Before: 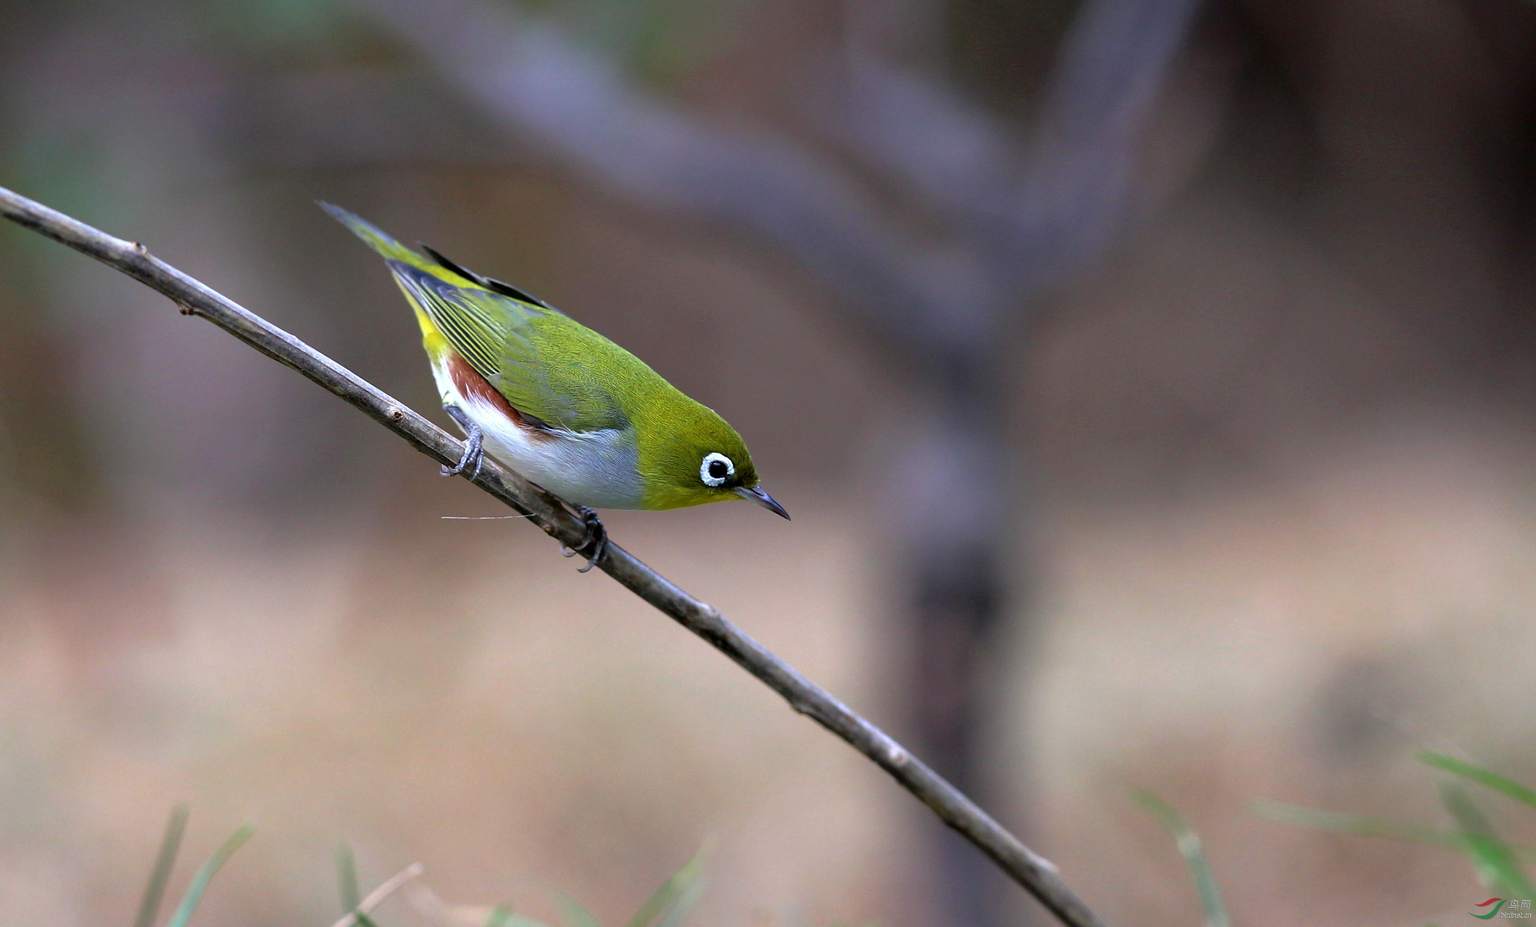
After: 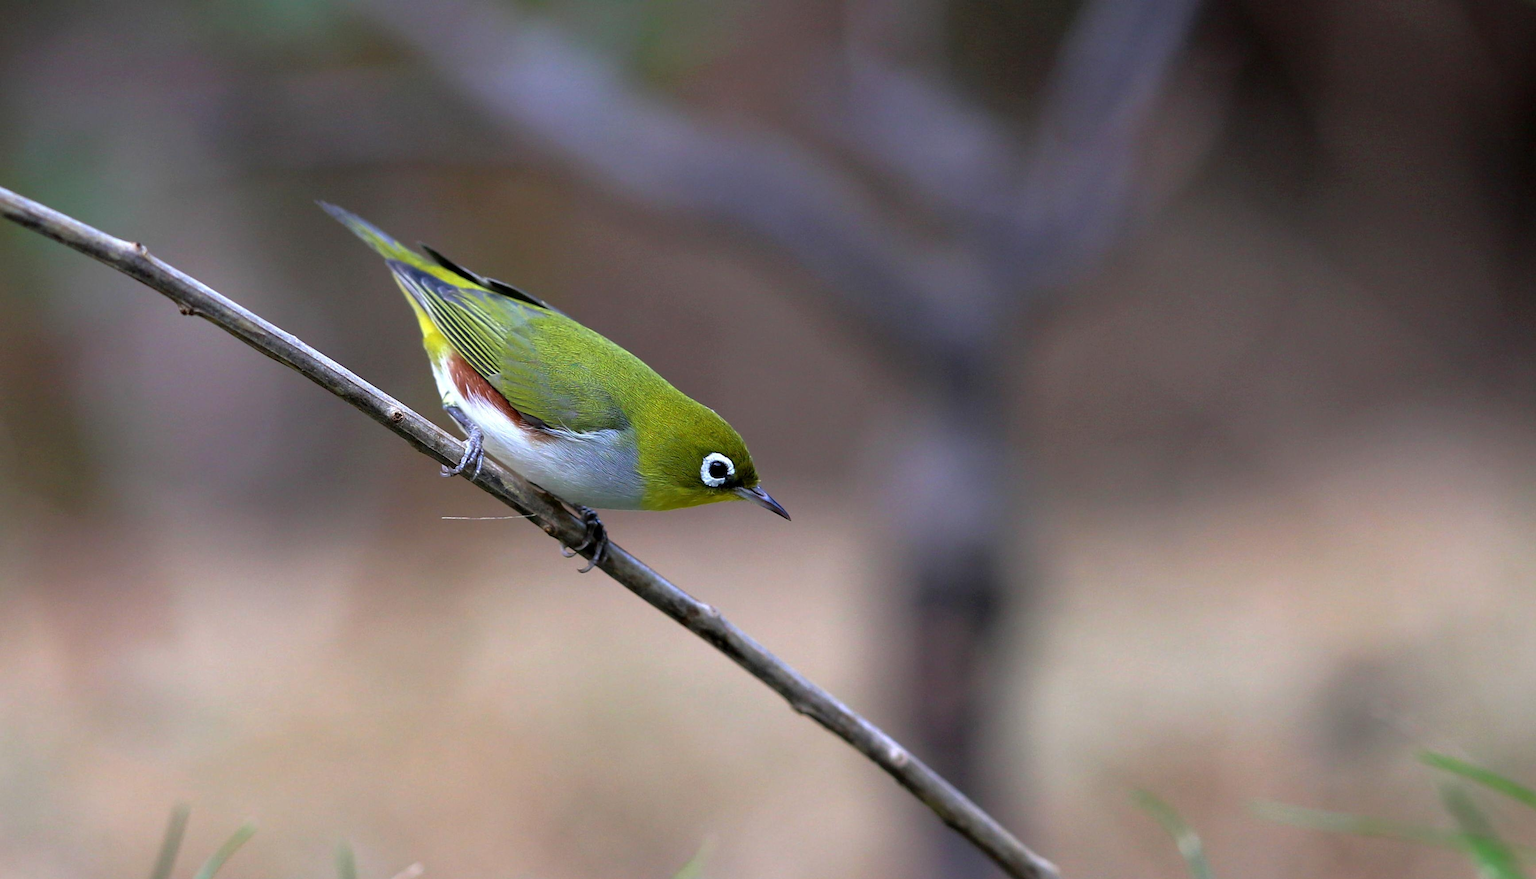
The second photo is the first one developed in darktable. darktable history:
crop and rotate: top 0.009%, bottom 5.103%
